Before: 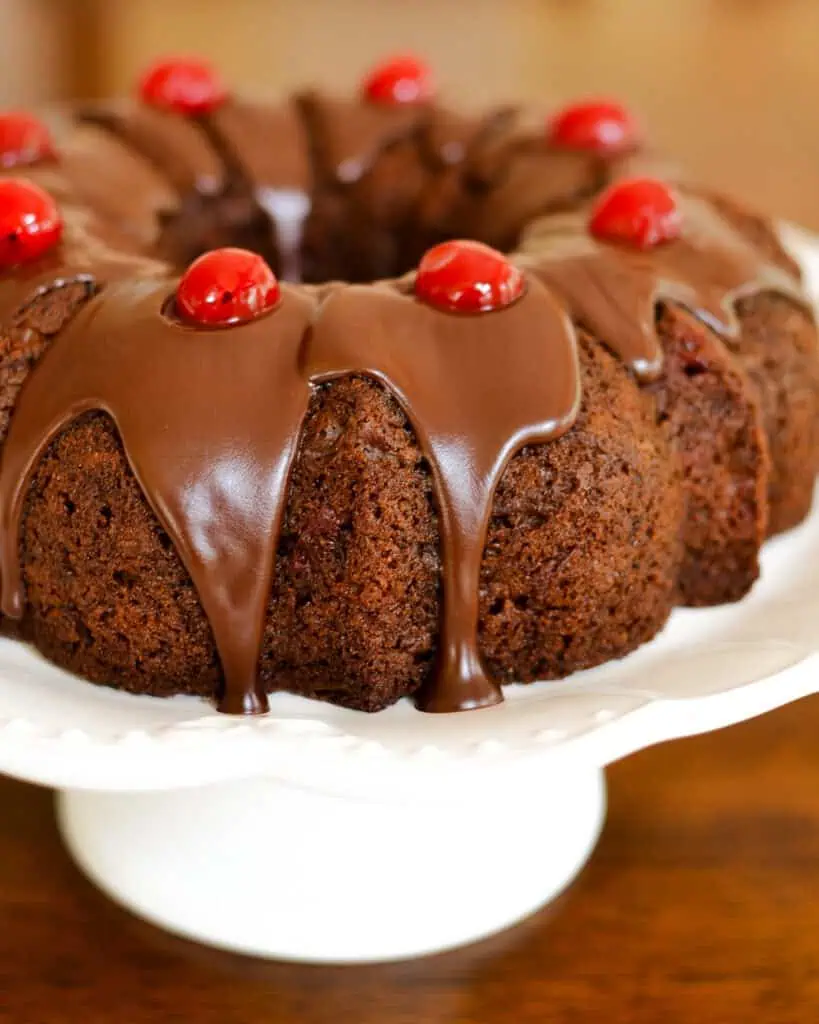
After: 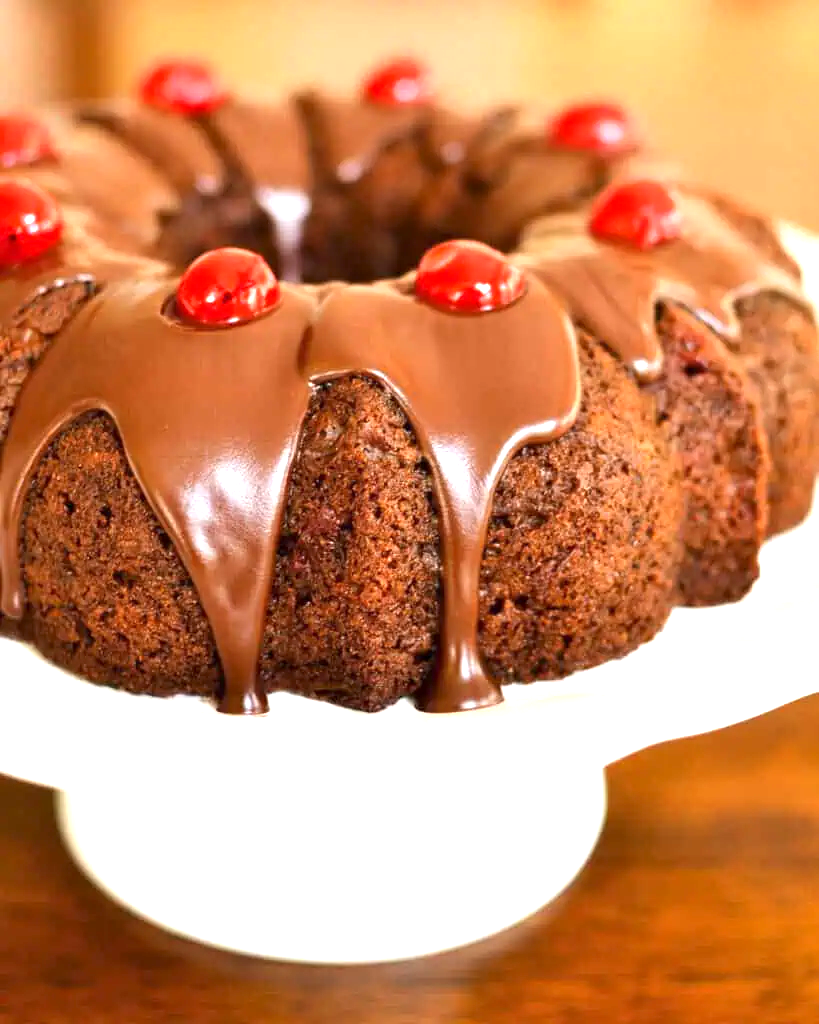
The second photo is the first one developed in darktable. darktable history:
exposure: exposure 1.144 EV, compensate highlight preservation false
